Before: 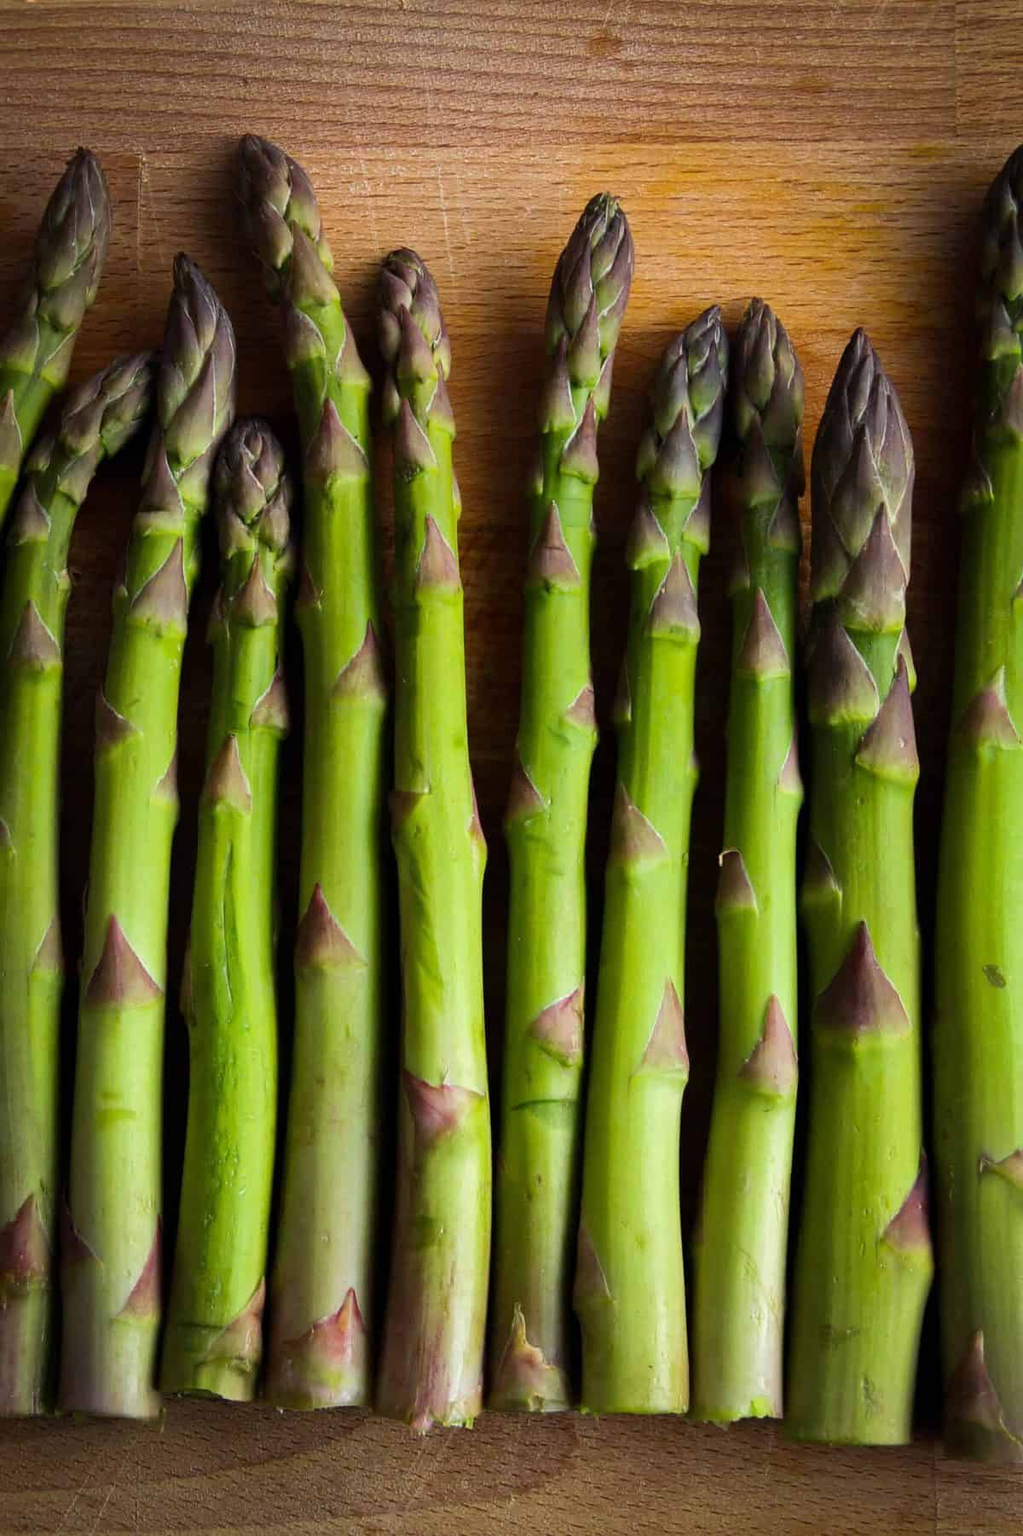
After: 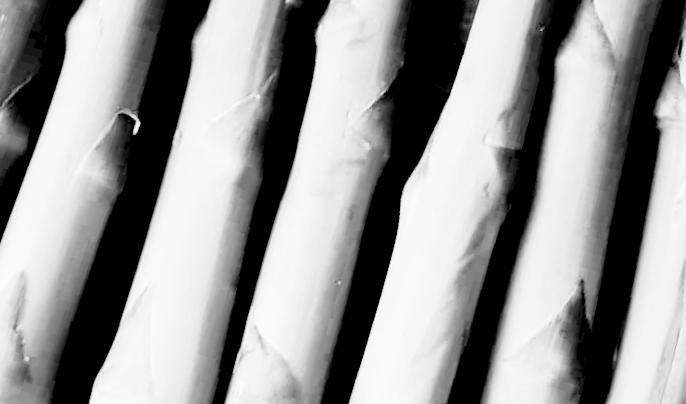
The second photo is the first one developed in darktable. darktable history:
shadows and highlights: shadows -24.28, highlights 49.77, soften with gaussian
rotate and perspective: rotation 0.72°, lens shift (vertical) -0.352, lens shift (horizontal) -0.051, crop left 0.152, crop right 0.859, crop top 0.019, crop bottom 0.964
rgb levels: preserve colors sum RGB, levels [[0.038, 0.433, 0.934], [0, 0.5, 1], [0, 0.5, 1]]
crop and rotate: angle 16.12°, top 30.835%, bottom 35.653%
base curve: curves: ch0 [(0, 0) (0.012, 0.01) (0.073, 0.168) (0.31, 0.711) (0.645, 0.957) (1, 1)], preserve colors none
color correction: highlights a* 5.59, highlights b* 5.24, saturation 0.68
tone curve: curves: ch0 [(0, 0) (0.003, 0.003) (0.011, 0.012) (0.025, 0.024) (0.044, 0.039) (0.069, 0.052) (0.1, 0.072) (0.136, 0.097) (0.177, 0.128) (0.224, 0.168) (0.277, 0.217) (0.335, 0.276) (0.399, 0.345) (0.468, 0.429) (0.543, 0.524) (0.623, 0.628) (0.709, 0.732) (0.801, 0.829) (0.898, 0.919) (1, 1)], preserve colors none
monochrome: on, module defaults
